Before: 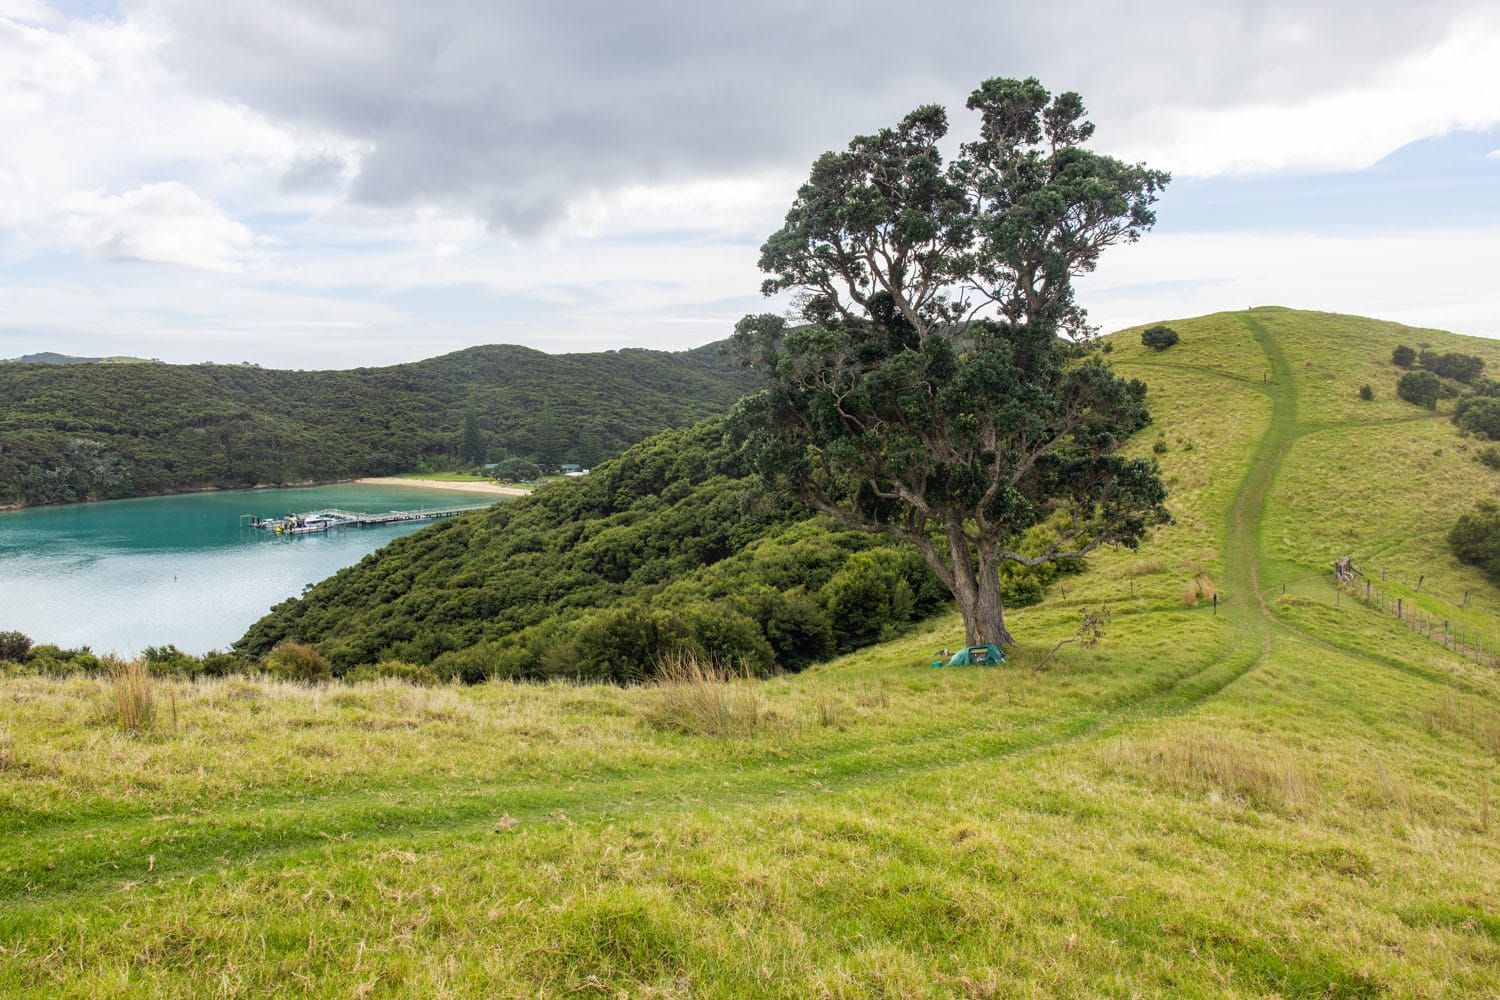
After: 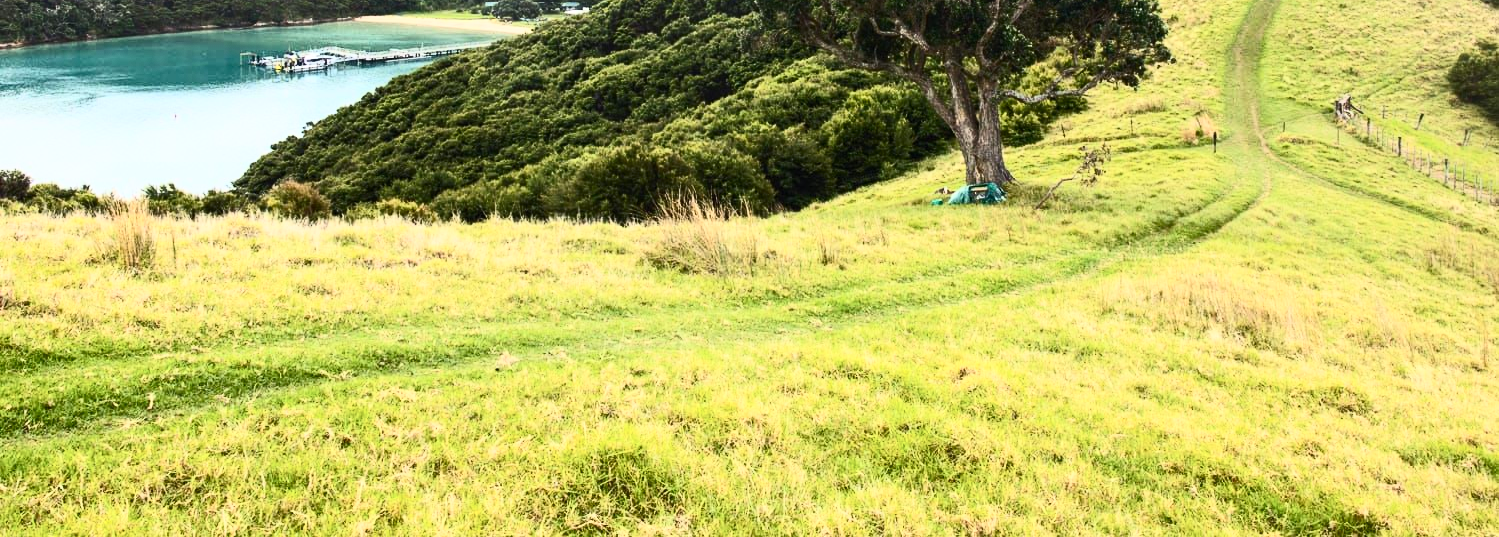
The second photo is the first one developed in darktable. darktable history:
contrast brightness saturation: contrast 0.62, brightness 0.34, saturation 0.14
shadows and highlights: radius 334.93, shadows 63.48, highlights 6.06, compress 87.7%, highlights color adjustment 39.73%, soften with gaussian
crop and rotate: top 46.237%
